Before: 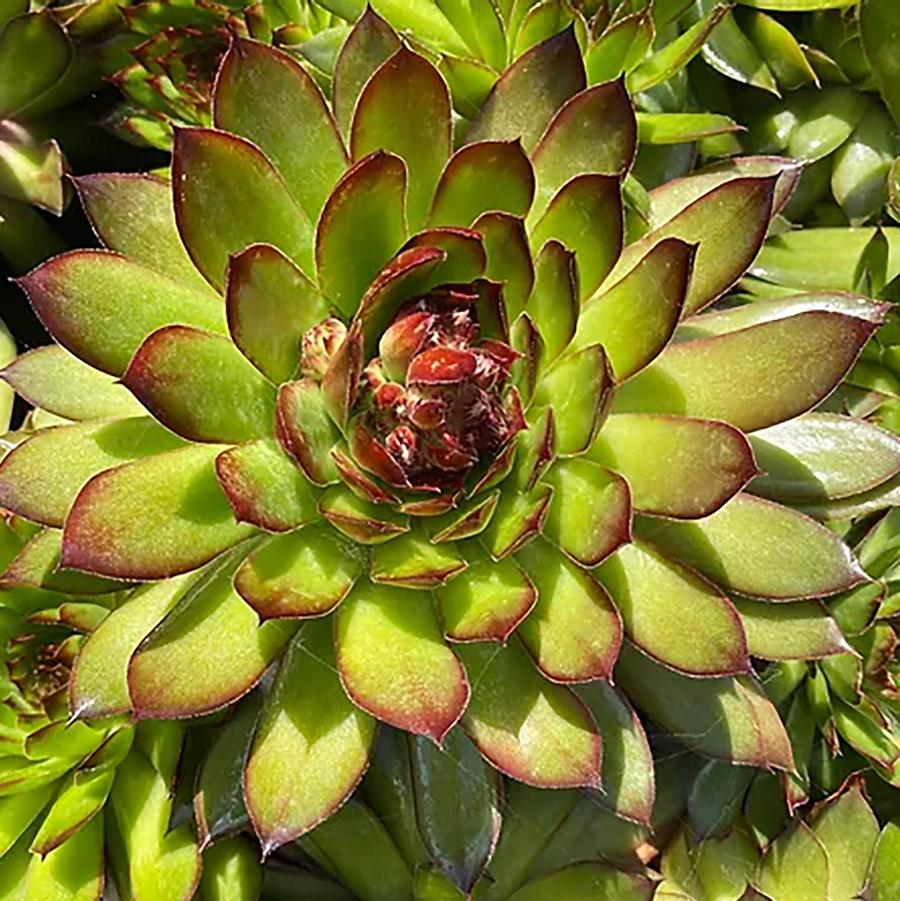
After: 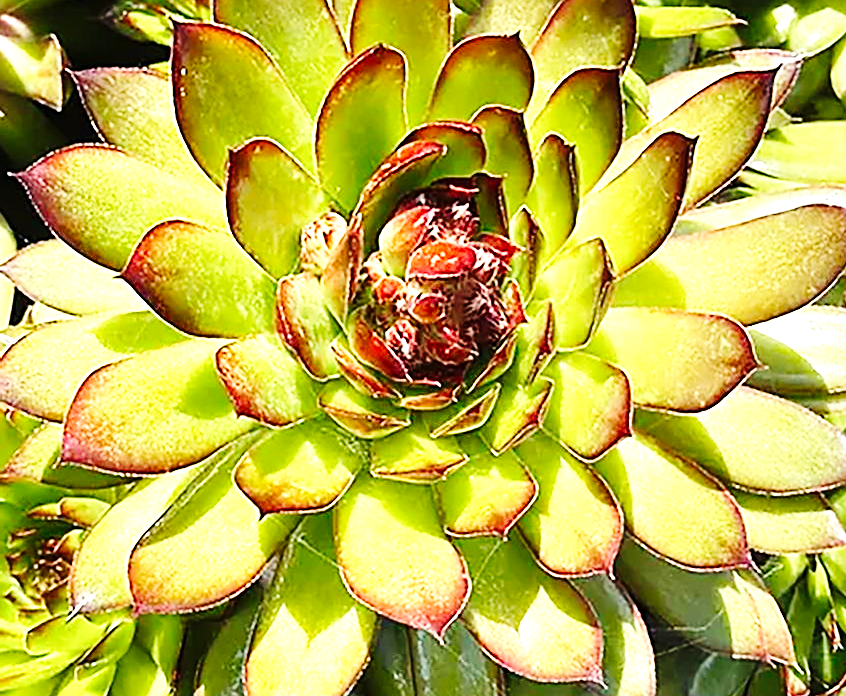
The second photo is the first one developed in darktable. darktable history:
crop and rotate: angle 0.107°, top 11.782%, right 5.812%, bottom 10.757%
sharpen: on, module defaults
base curve: curves: ch0 [(0, 0) (0.036, 0.025) (0.121, 0.166) (0.206, 0.329) (0.605, 0.79) (1, 1)], preserve colors none
exposure: black level correction 0, exposure 1.001 EV, compensate highlight preservation false
